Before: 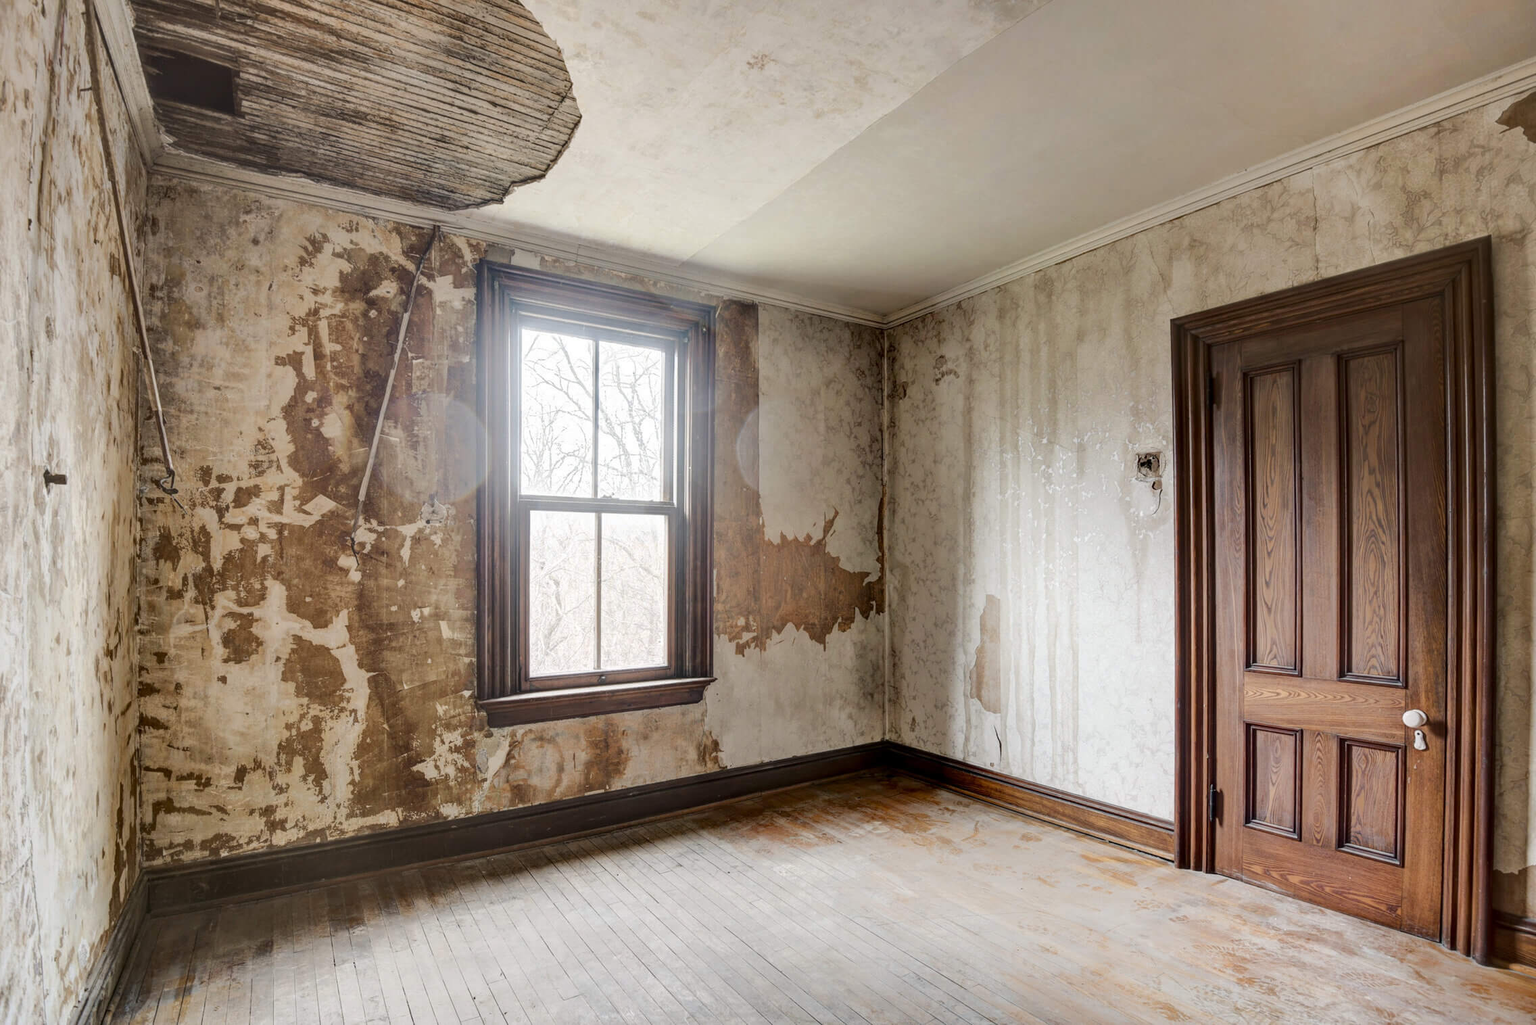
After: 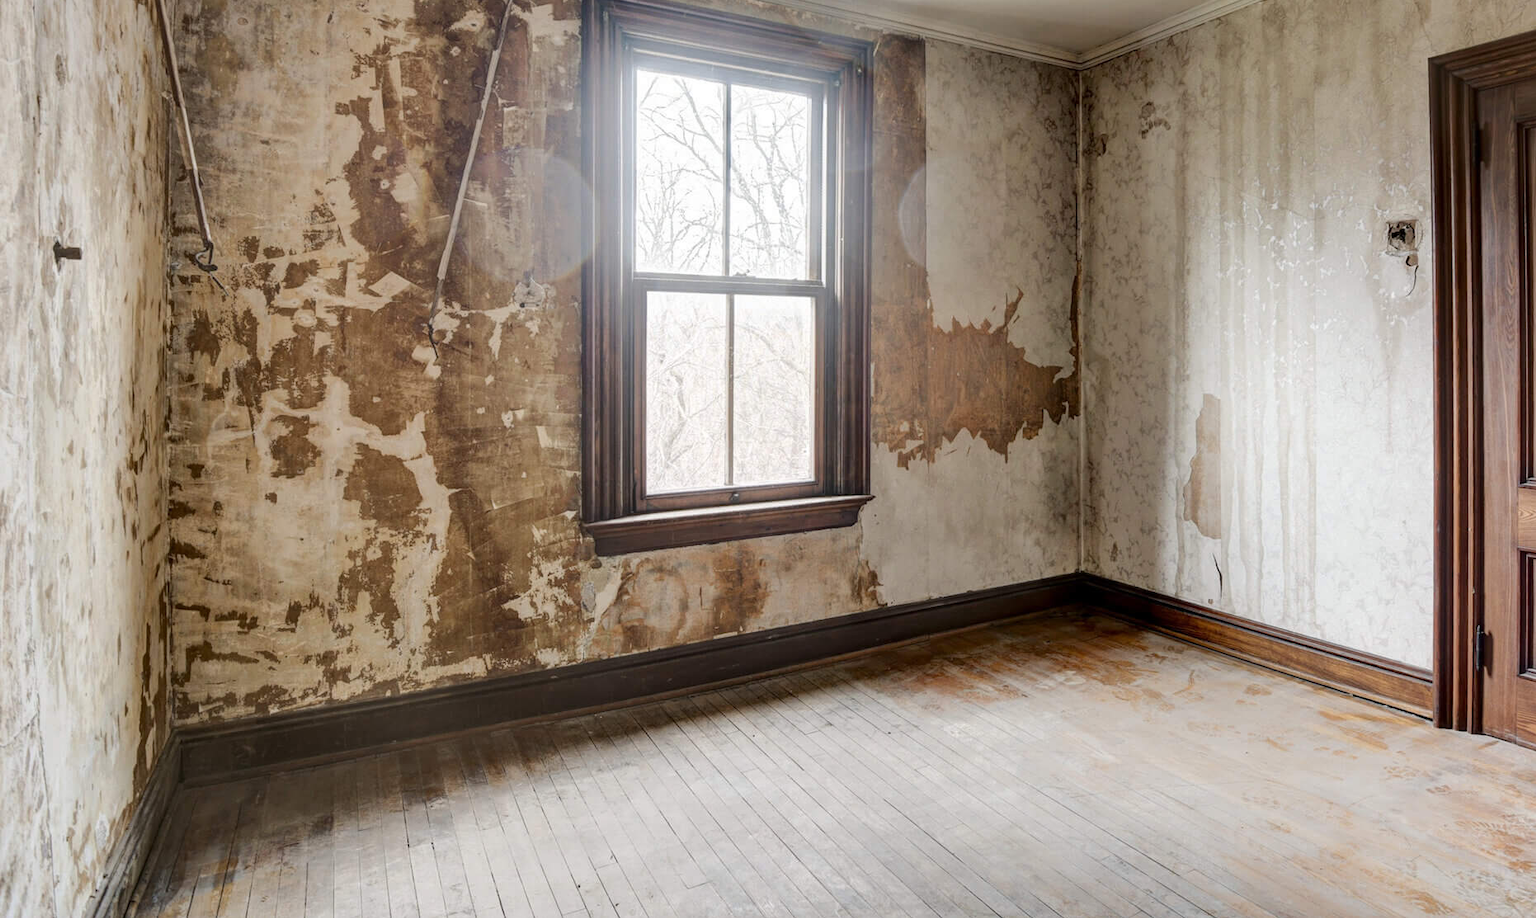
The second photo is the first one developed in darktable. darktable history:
crop: top 26.563%, right 18.026%
